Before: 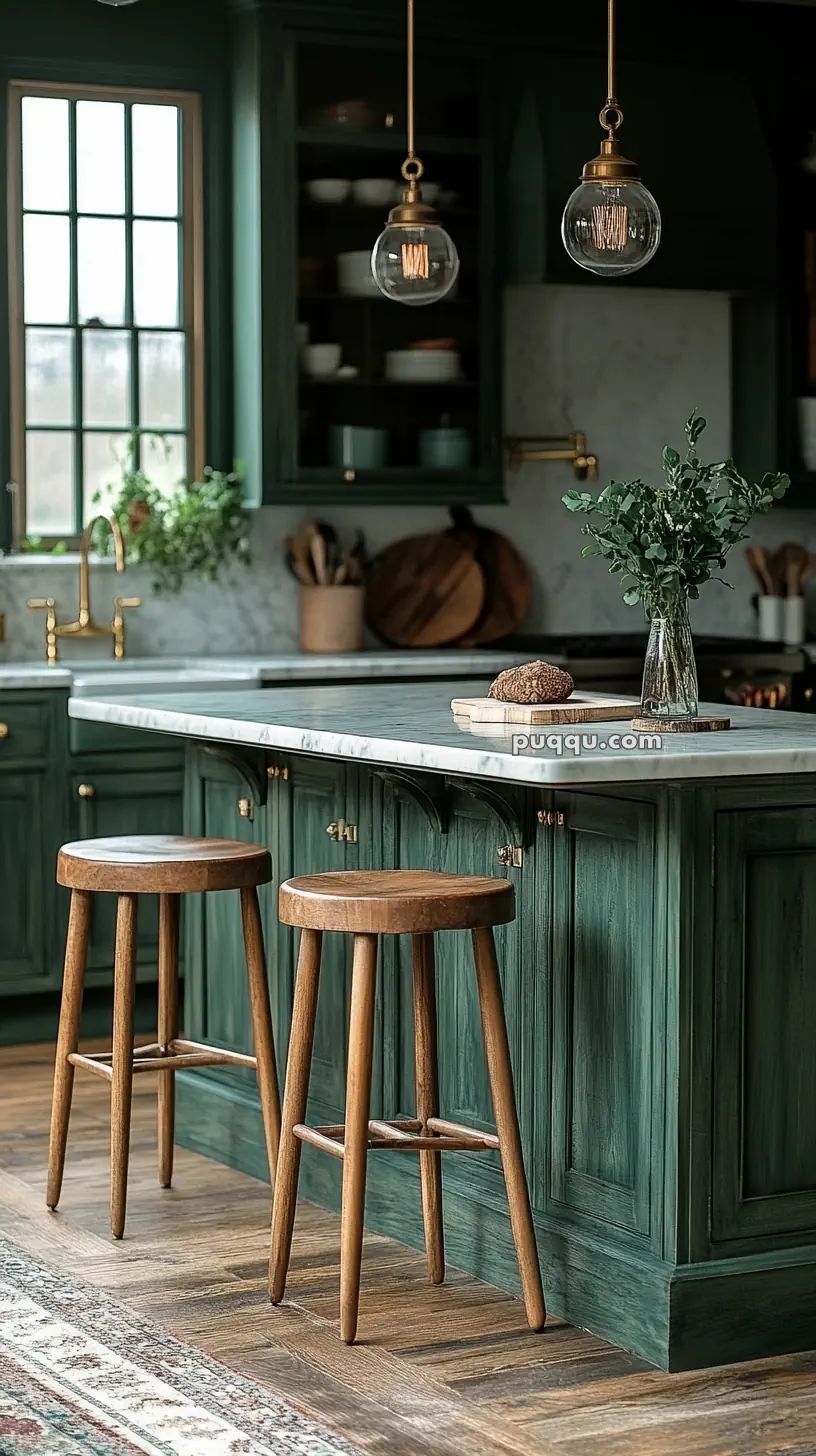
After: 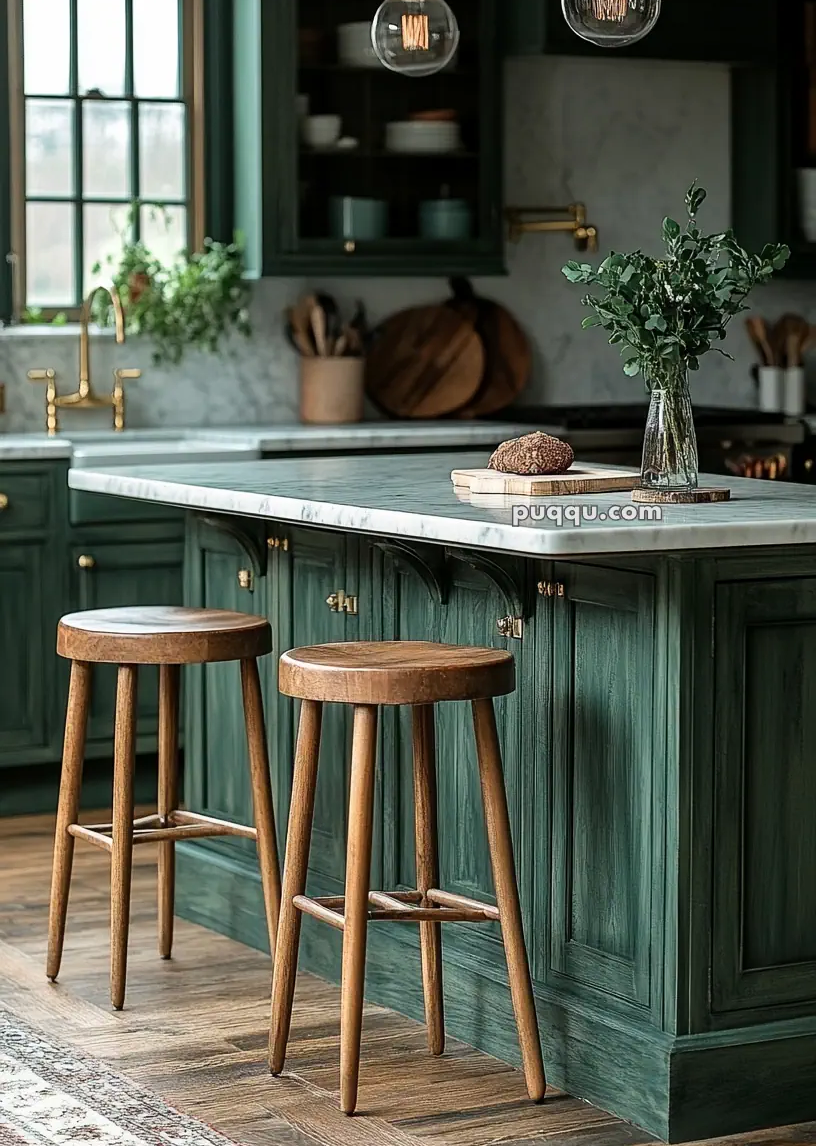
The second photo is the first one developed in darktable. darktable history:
crop and rotate: top 15.774%, bottom 5.506%
contrast brightness saturation: contrast 0.1, brightness 0.02, saturation 0.02
